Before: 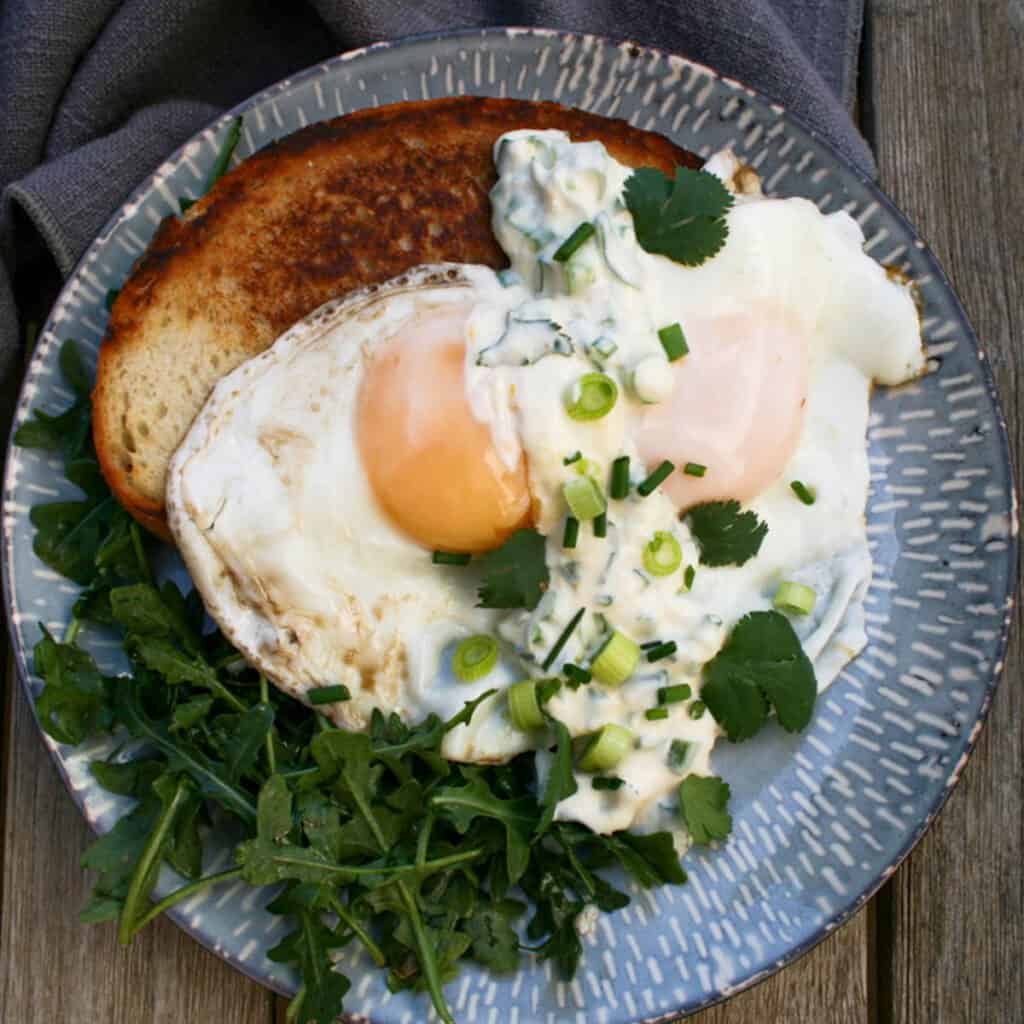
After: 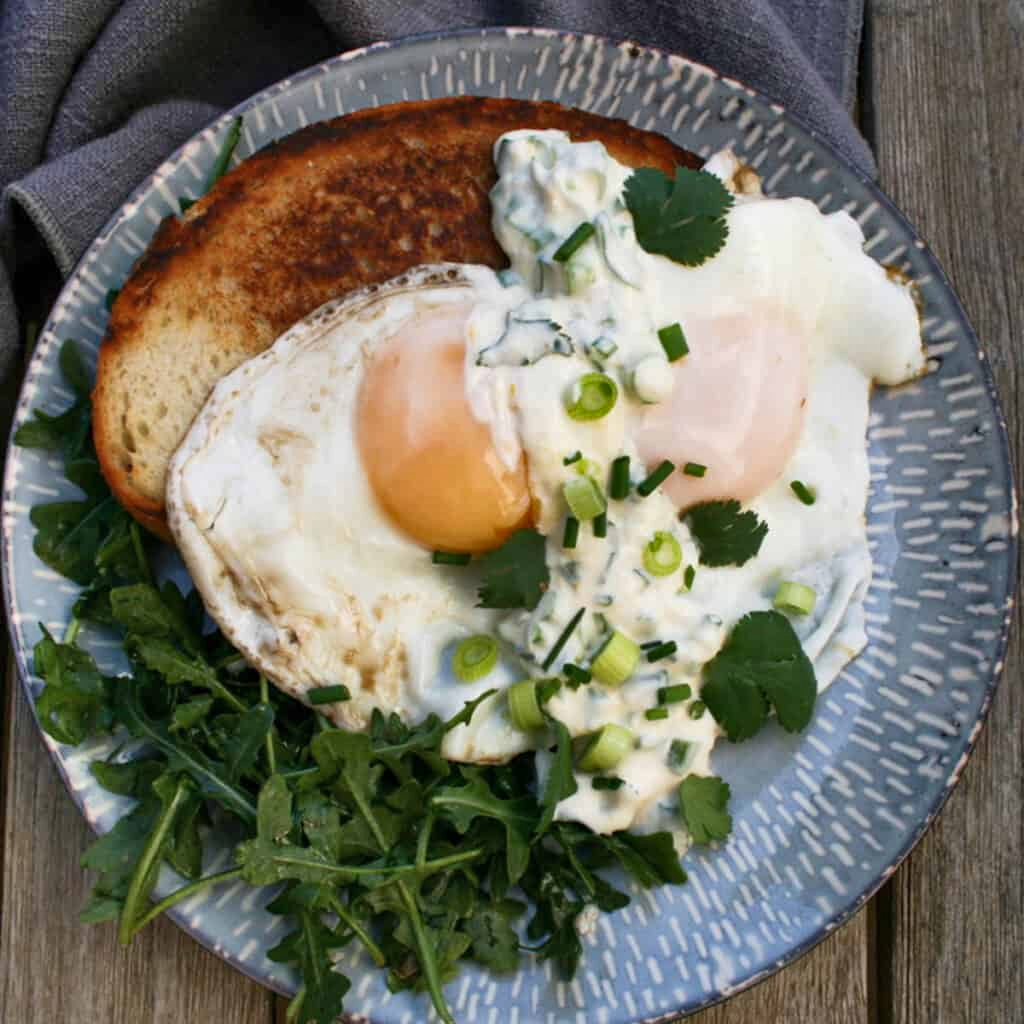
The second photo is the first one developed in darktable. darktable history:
white balance: emerald 1
contrast brightness saturation: saturation -0.04
shadows and highlights: soften with gaussian
